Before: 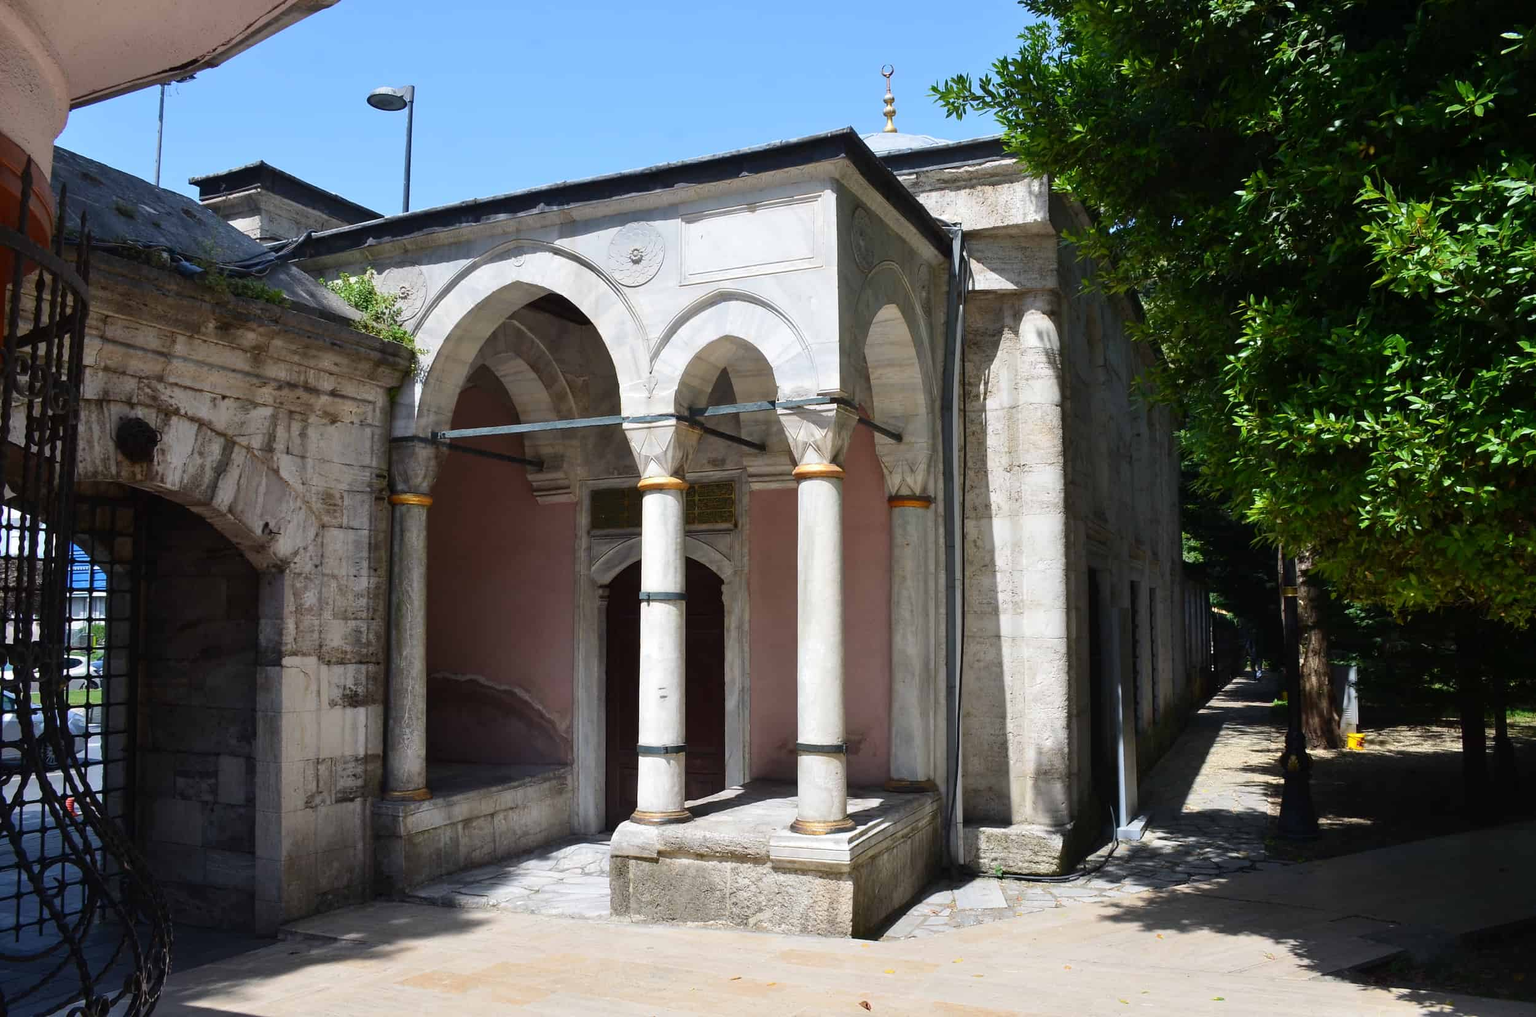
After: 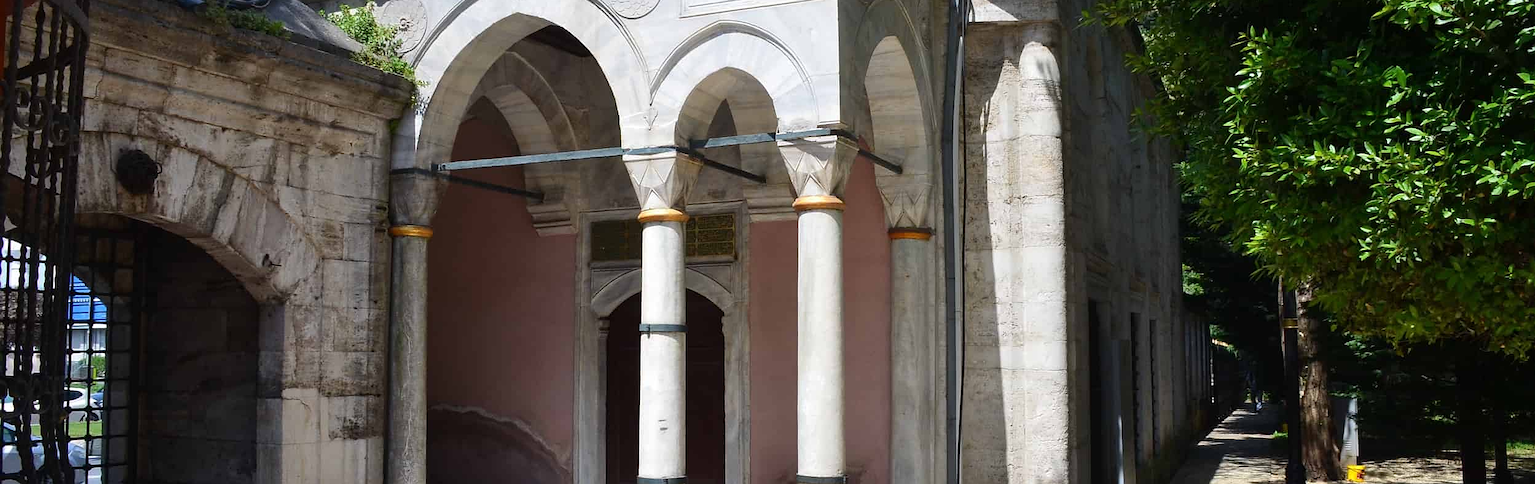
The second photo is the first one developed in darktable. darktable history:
sharpen: radius 1.006
crop and rotate: top 26.448%, bottom 25.96%
